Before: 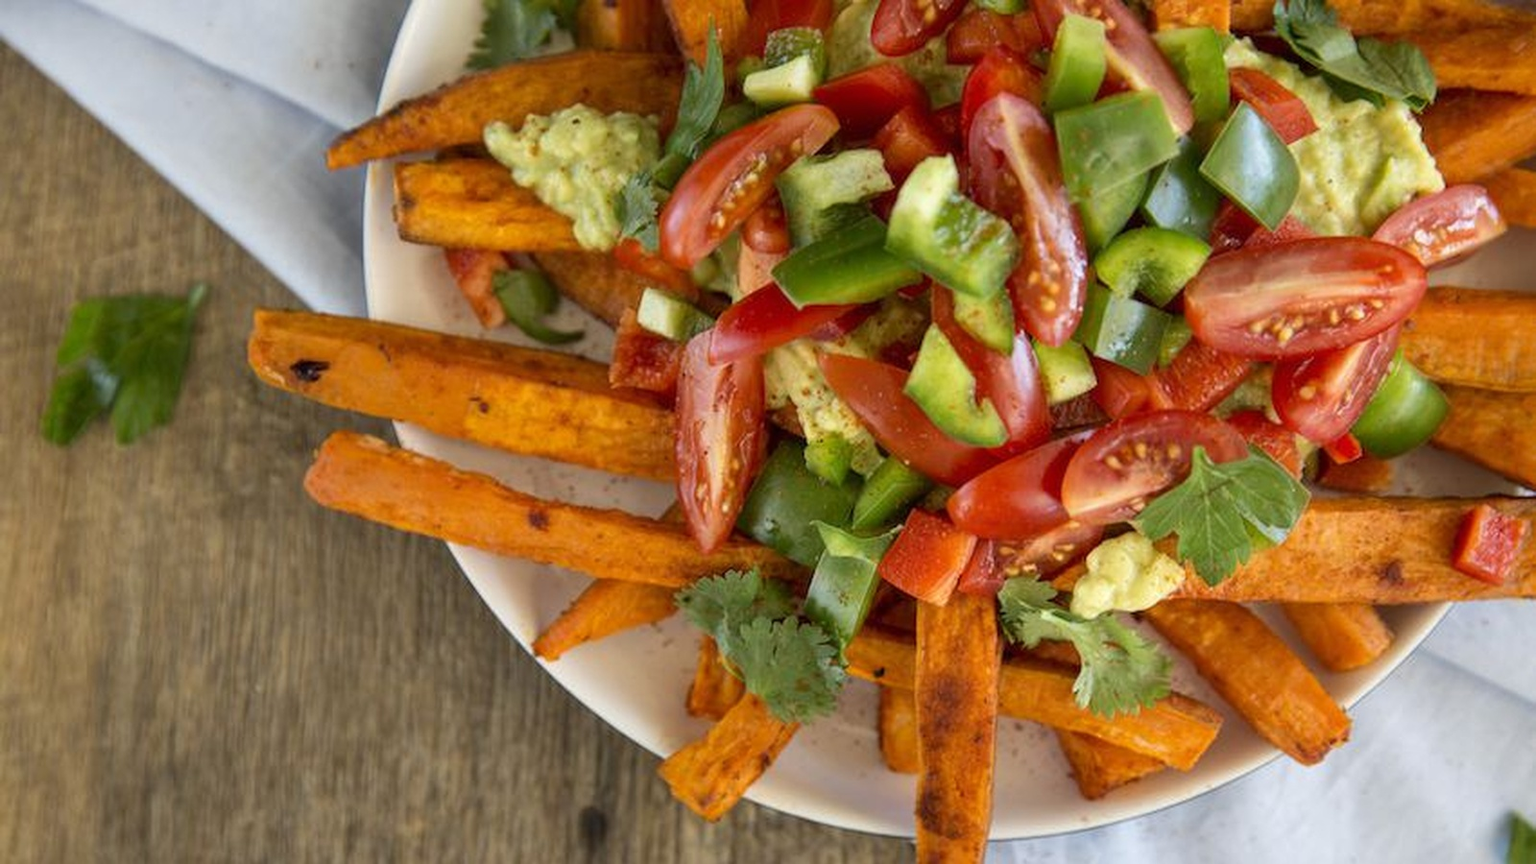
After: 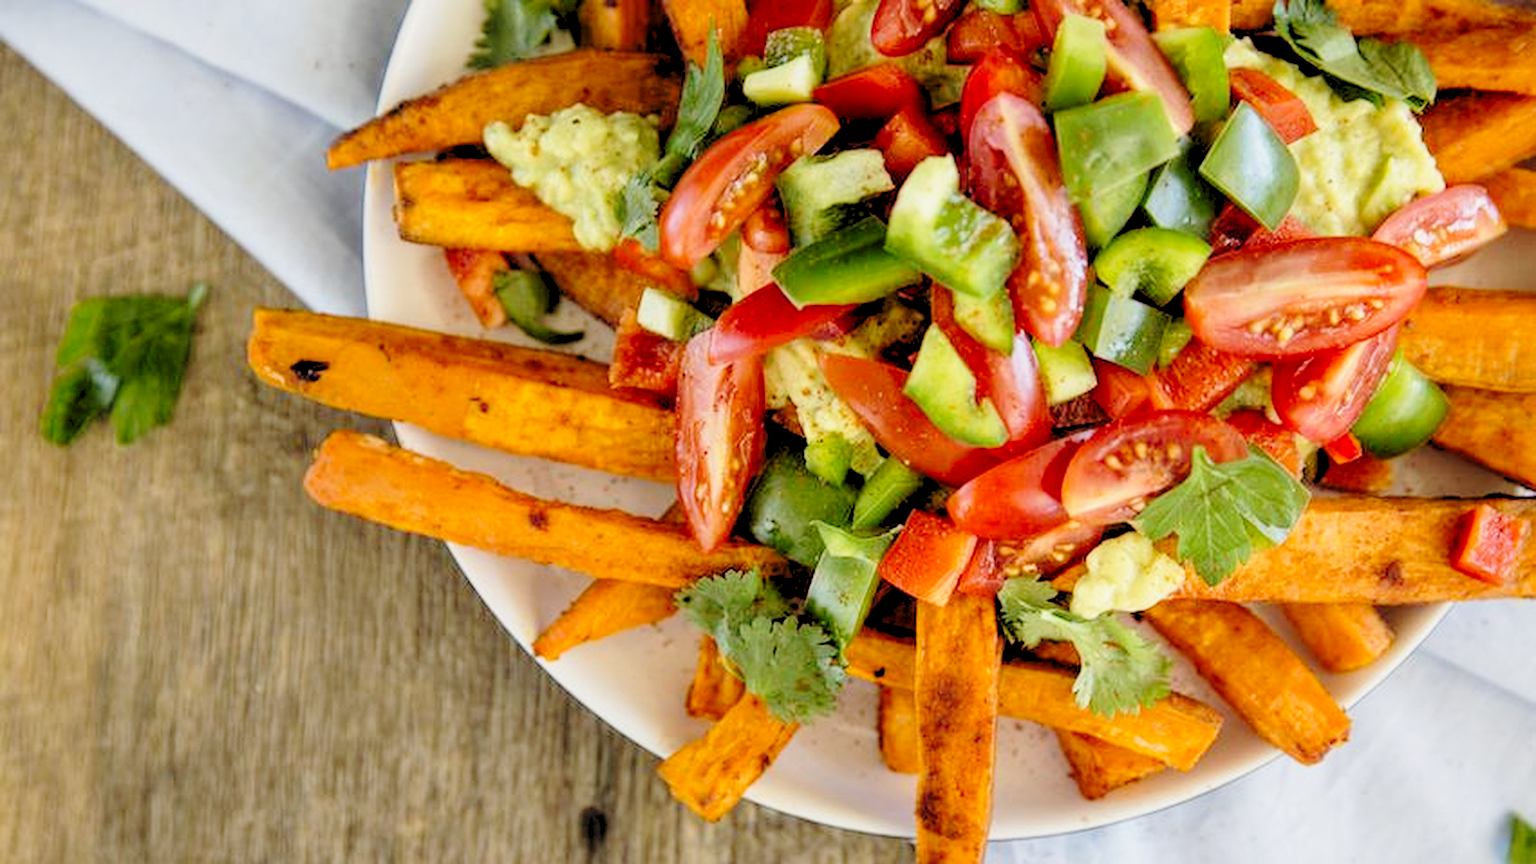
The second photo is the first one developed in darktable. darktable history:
base curve: curves: ch0 [(0, 0) (0.028, 0.03) (0.121, 0.232) (0.46, 0.748) (0.859, 0.968) (1, 1)], preserve colors none
rgb levels: preserve colors sum RGB, levels [[0.038, 0.433, 0.934], [0, 0.5, 1], [0, 0.5, 1]]
local contrast: highlights 100%, shadows 100%, detail 120%, midtone range 0.2
exposure: exposure -0.462 EV, compensate highlight preservation false
